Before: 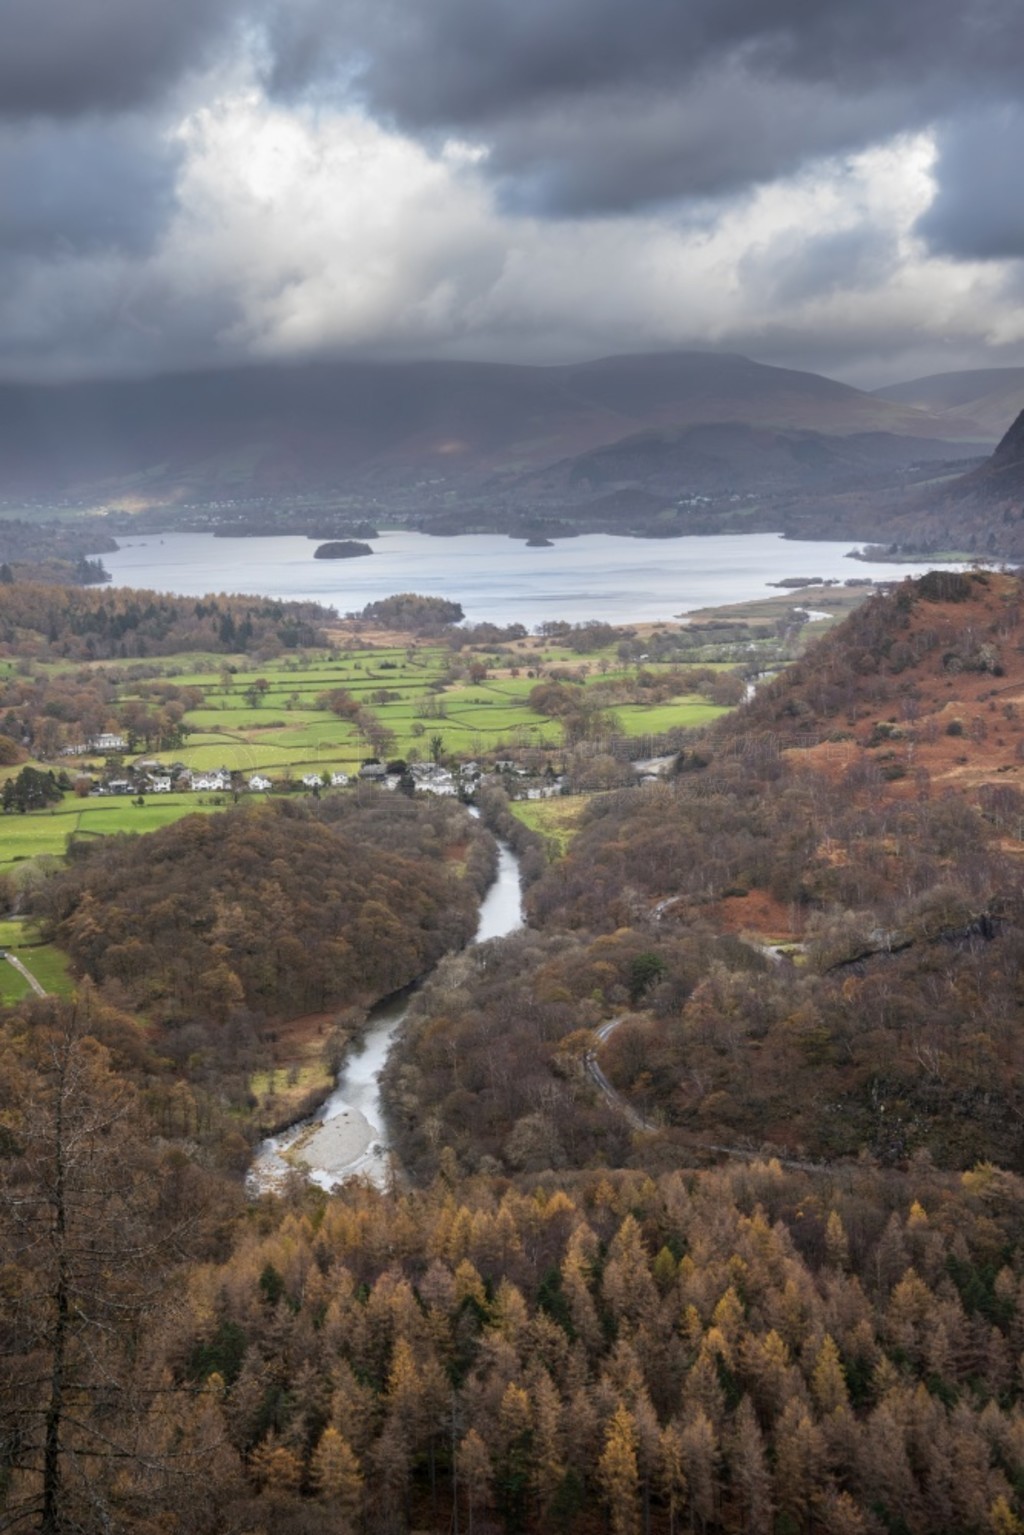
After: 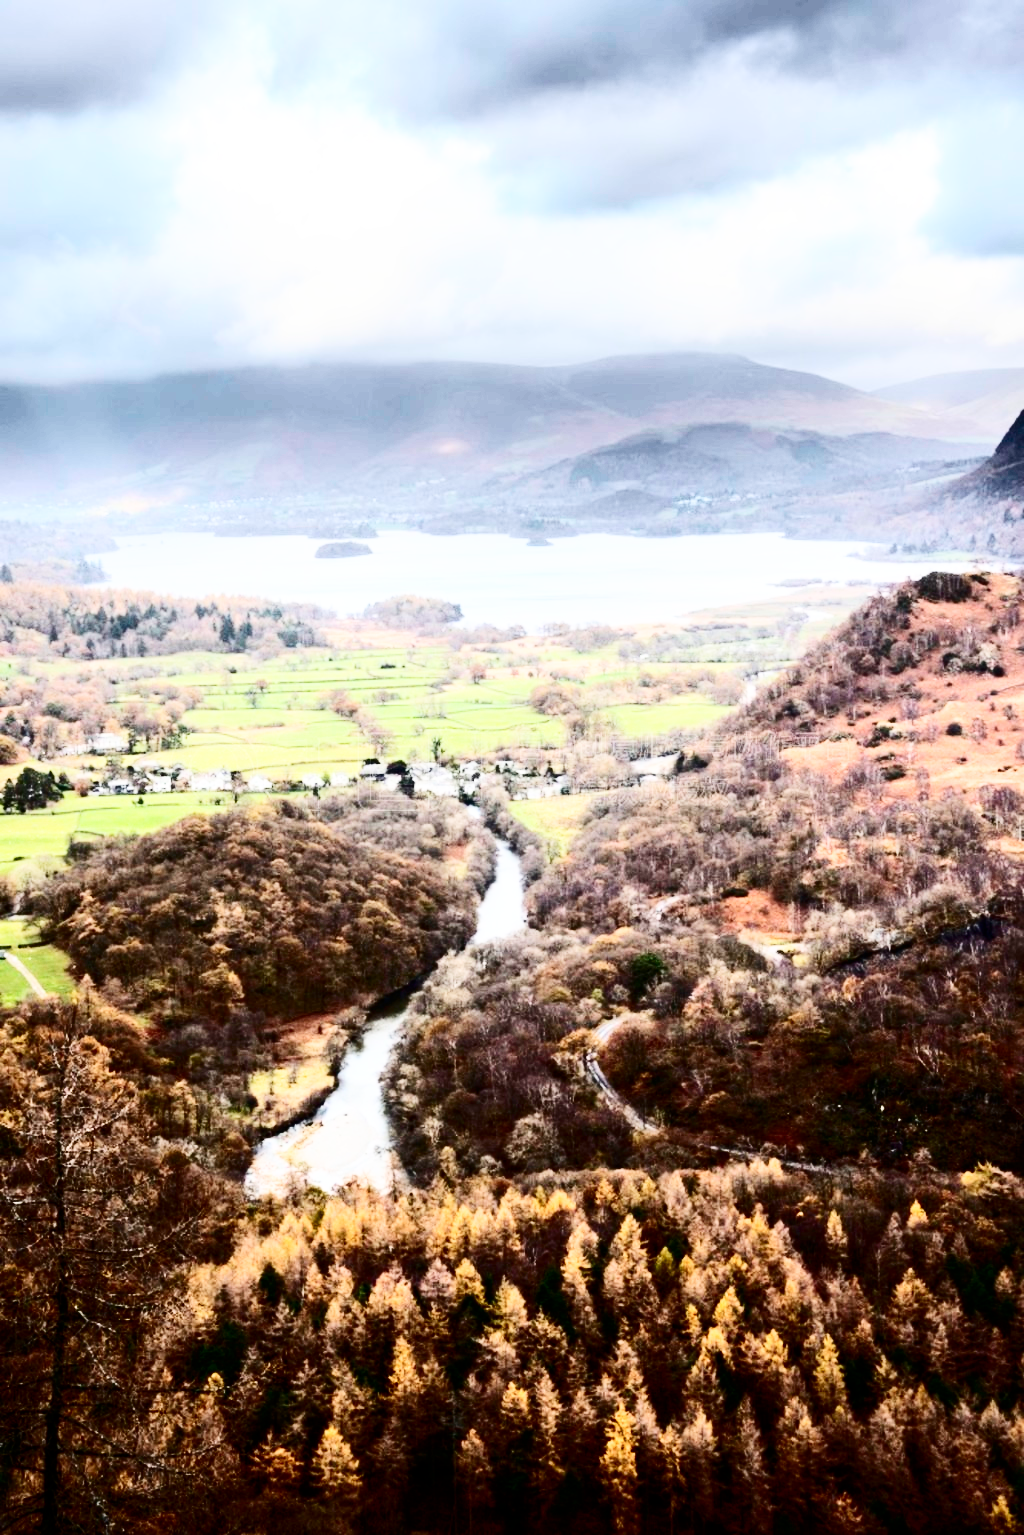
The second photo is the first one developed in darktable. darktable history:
contrast brightness saturation: contrast 0.514, saturation -0.097
base curve: curves: ch0 [(0, 0) (0, 0) (0.002, 0.001) (0.008, 0.003) (0.019, 0.011) (0.037, 0.037) (0.064, 0.11) (0.102, 0.232) (0.152, 0.379) (0.216, 0.524) (0.296, 0.665) (0.394, 0.789) (0.512, 0.881) (0.651, 0.945) (0.813, 0.986) (1, 1)], preserve colors none
